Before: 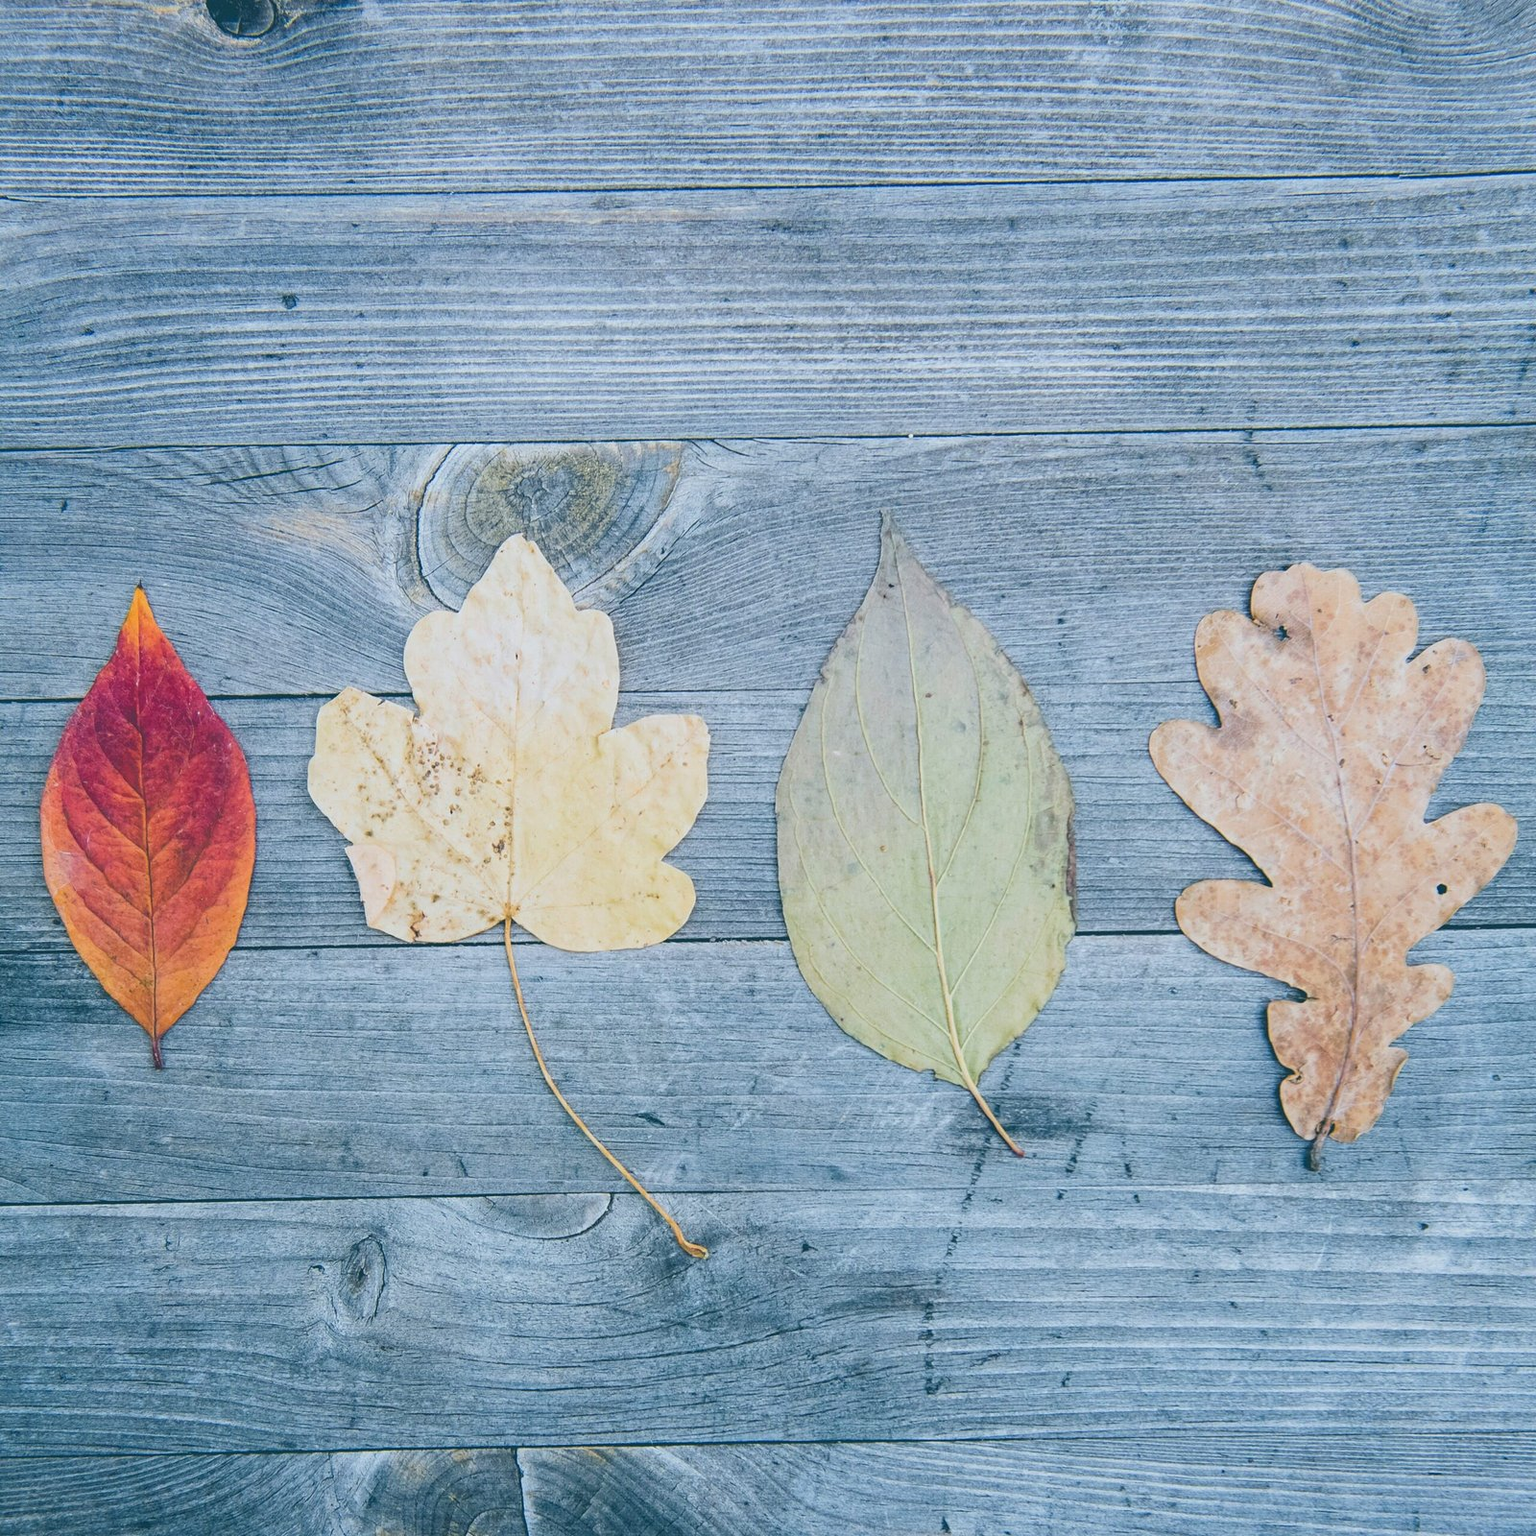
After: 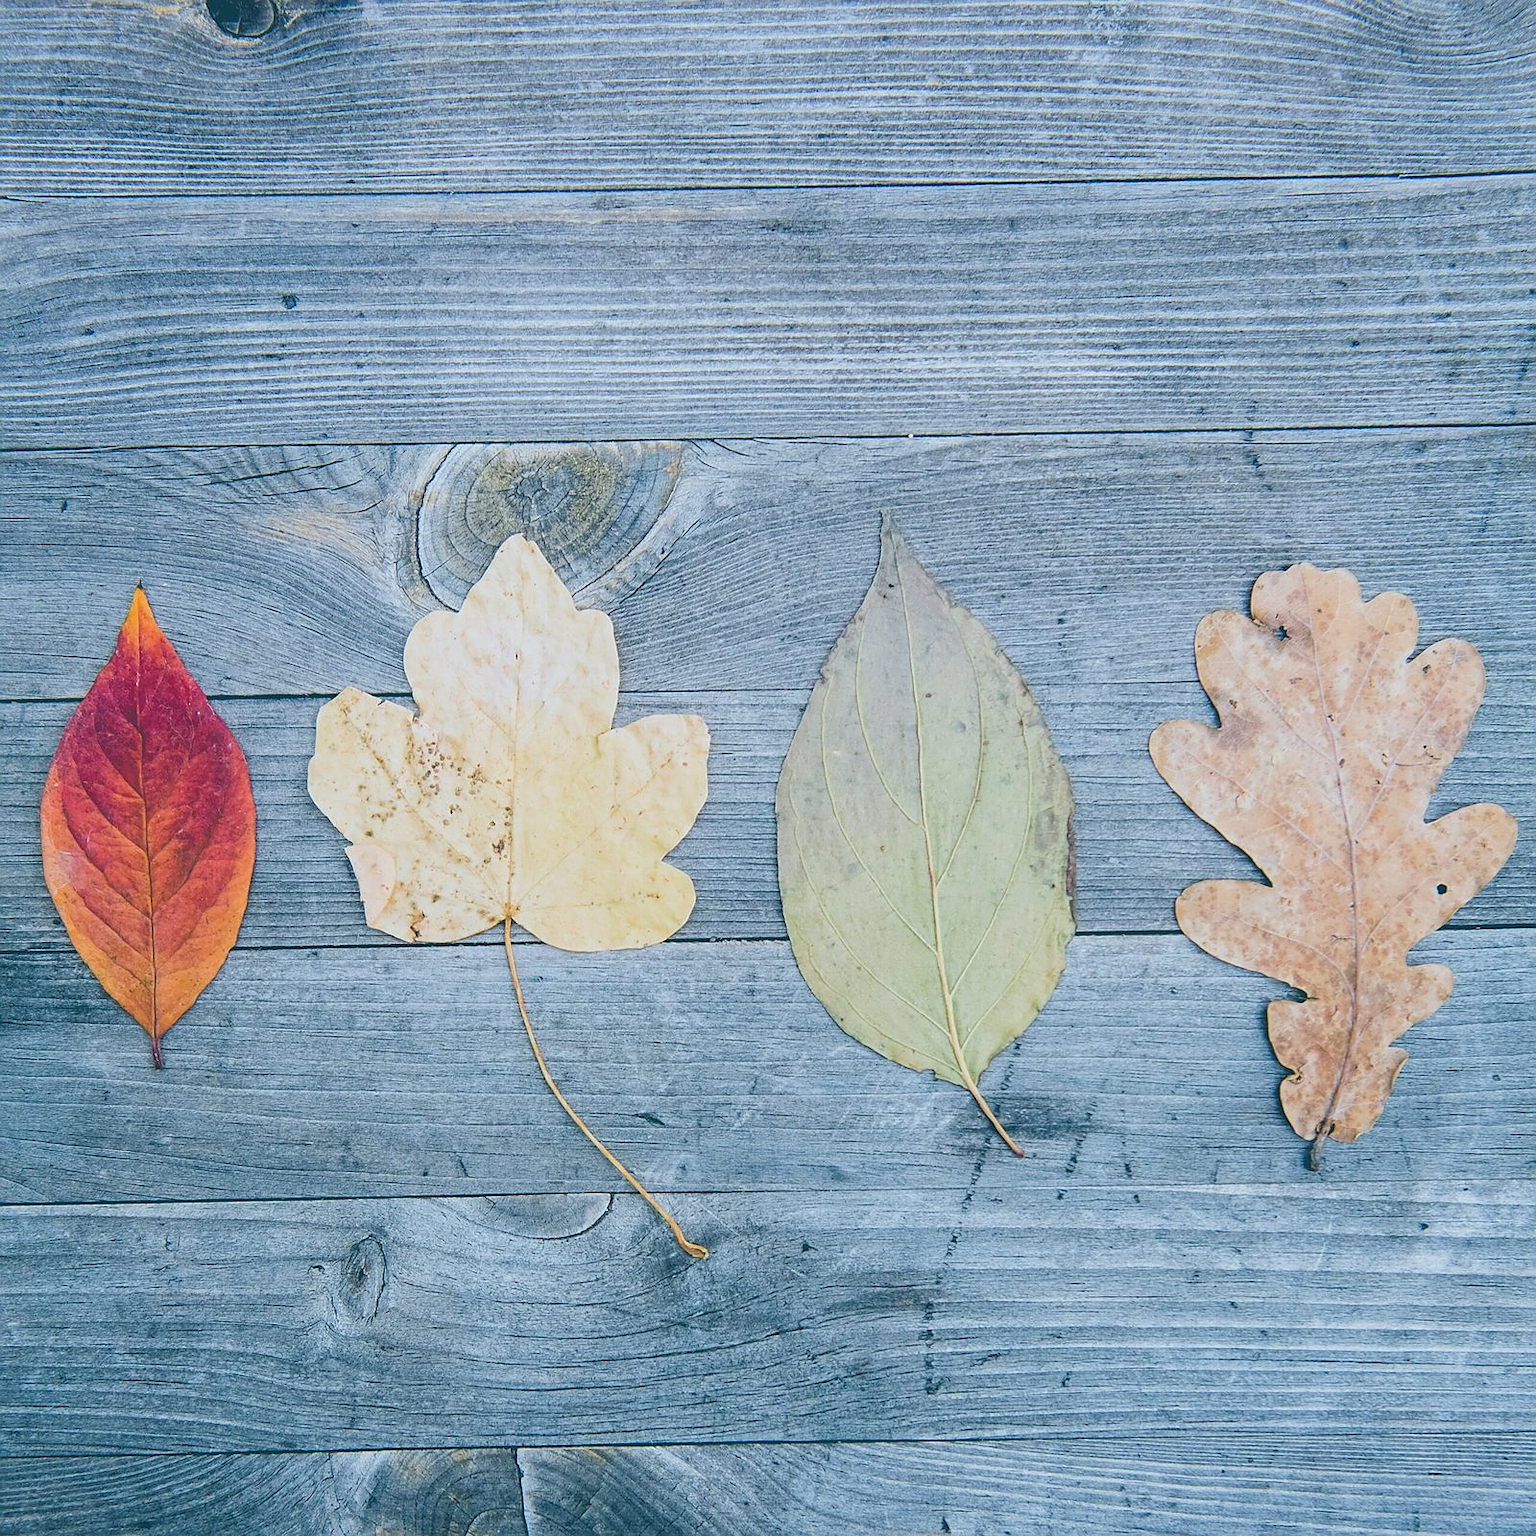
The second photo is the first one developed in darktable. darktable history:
sharpen: radius 0.977, amount 0.613
